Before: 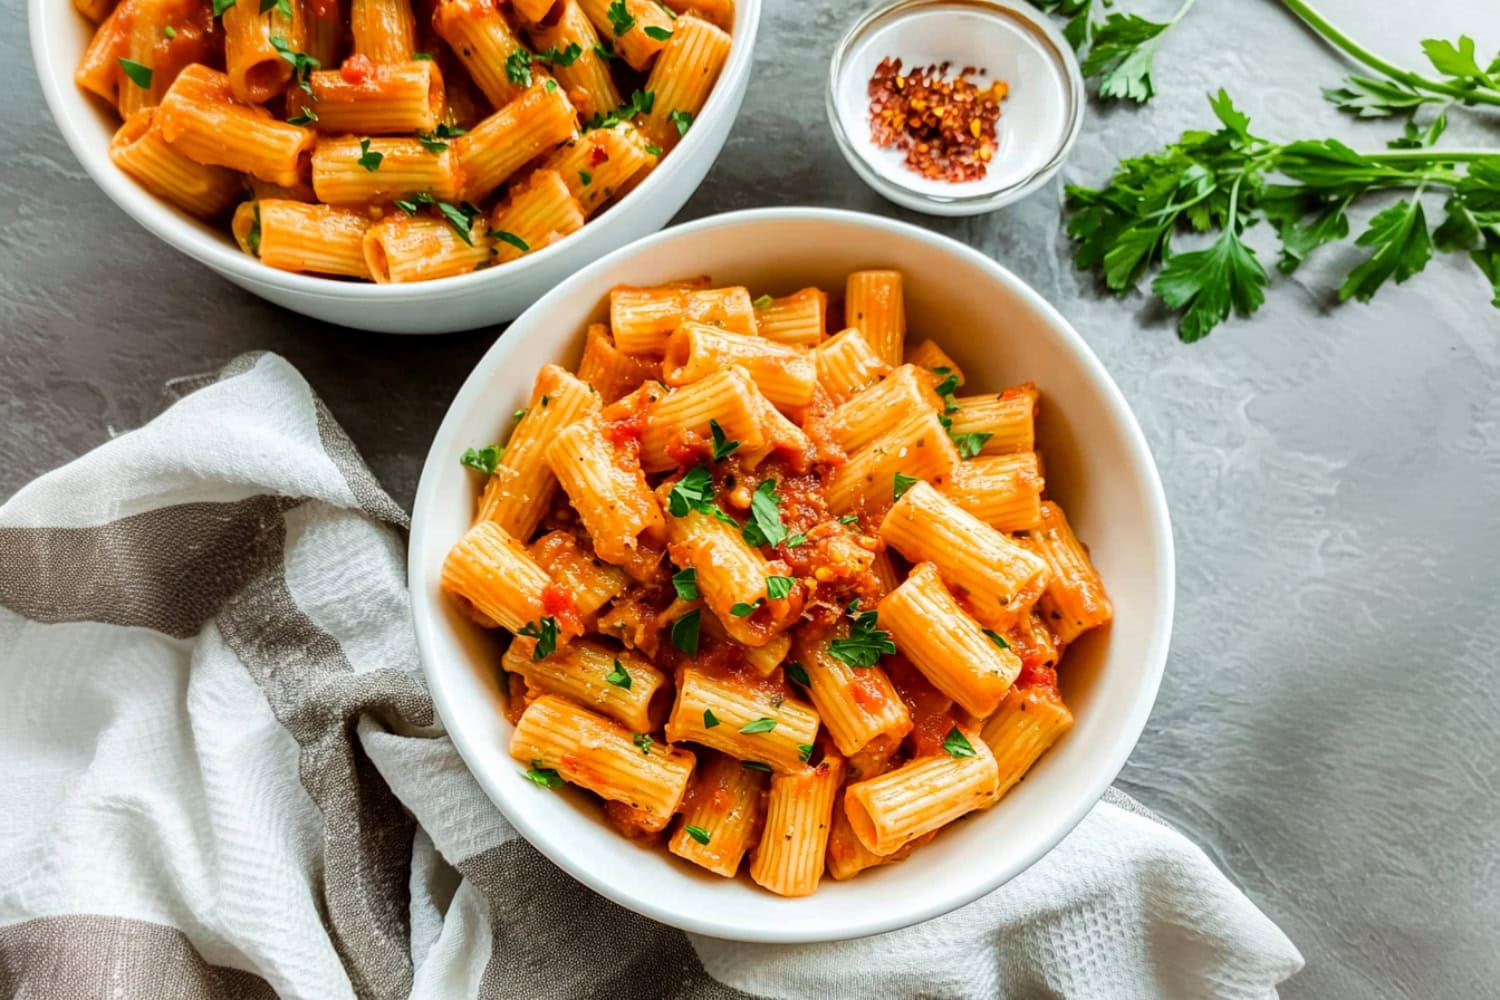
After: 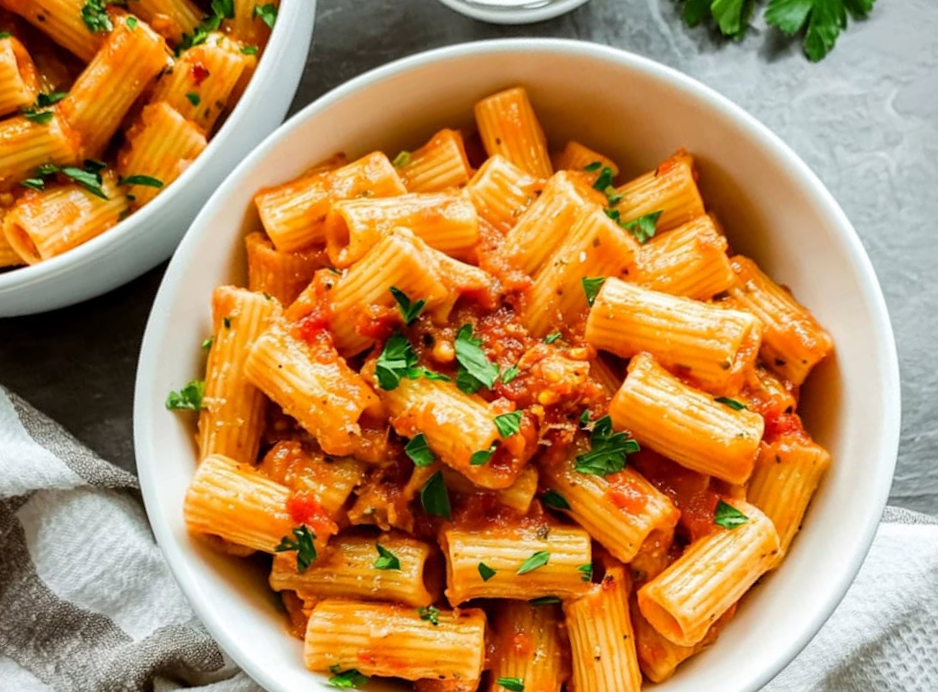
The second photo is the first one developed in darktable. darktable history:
crop and rotate: angle 18.72°, left 6.89%, right 3.777%, bottom 1.126%
